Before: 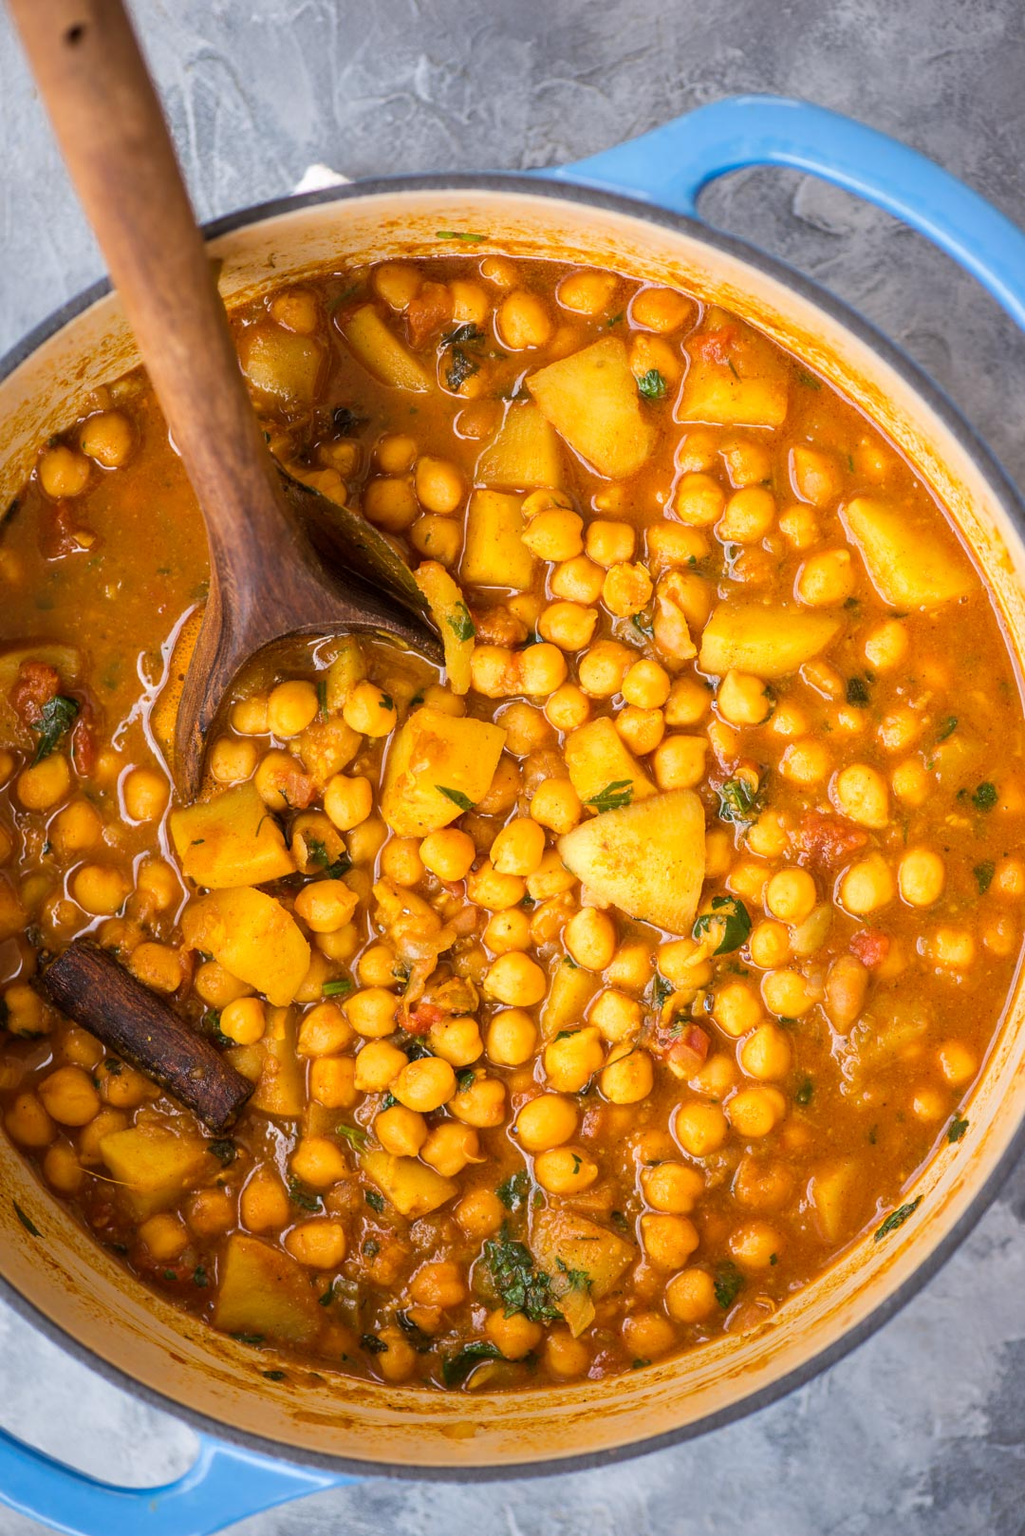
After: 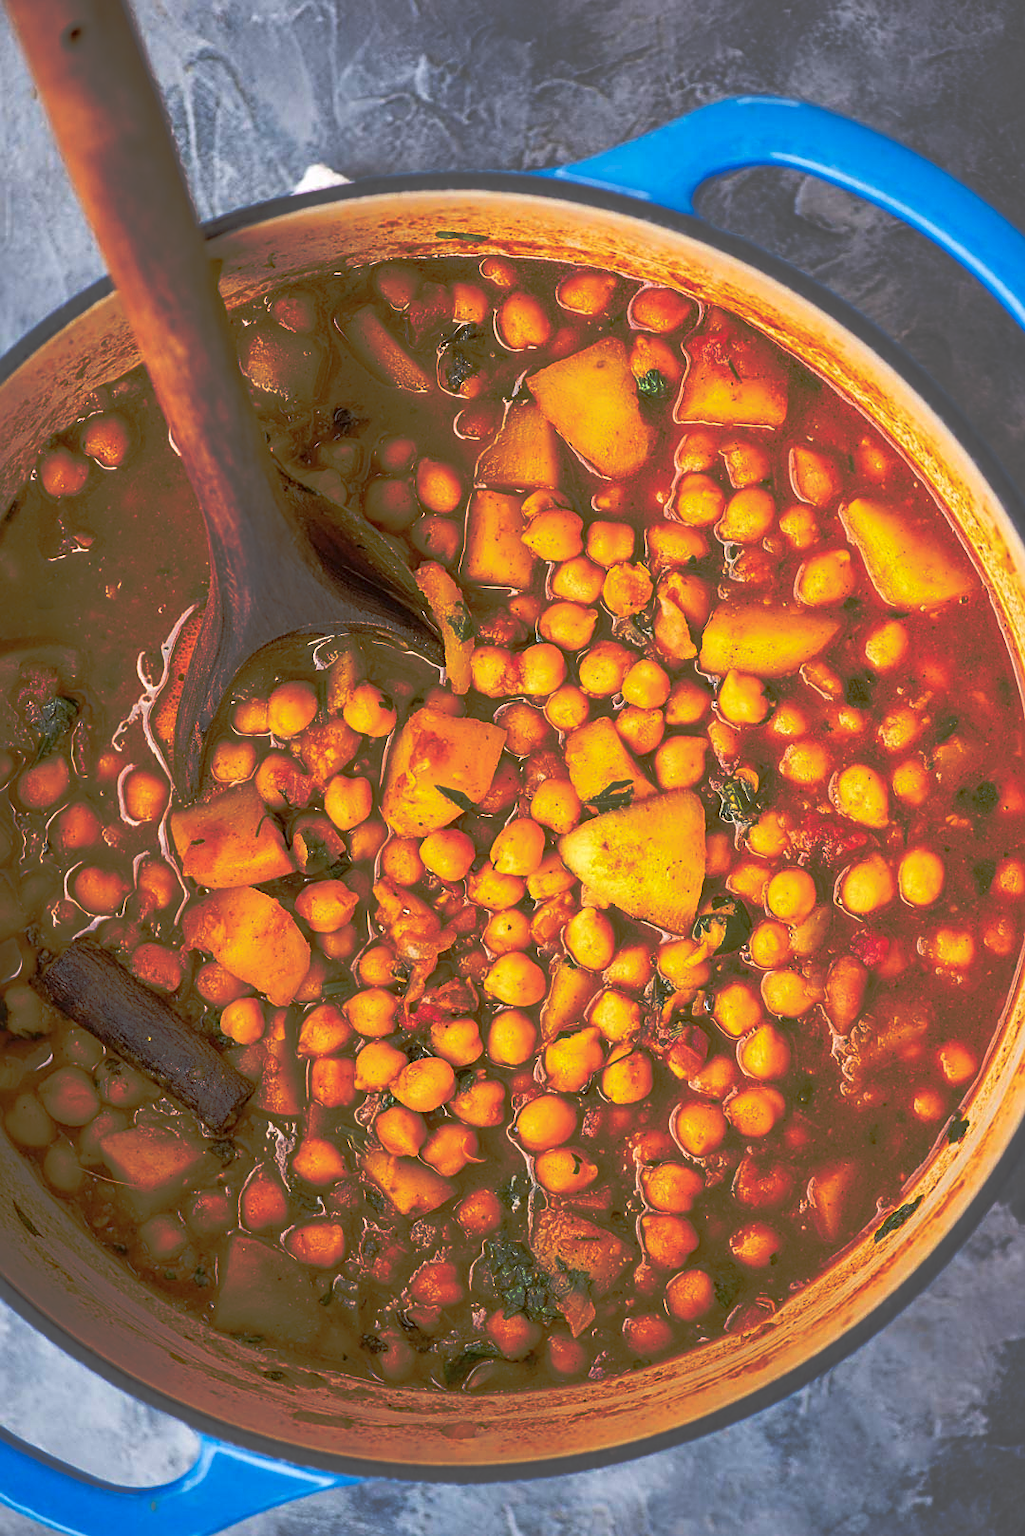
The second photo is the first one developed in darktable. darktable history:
sharpen: on, module defaults
tone equalizer: on, module defaults
tone curve: curves: ch0 [(0, 0) (0.003, 0.032) (0.53, 0.368) (0.901, 0.866) (1, 1)], preserve colors none
